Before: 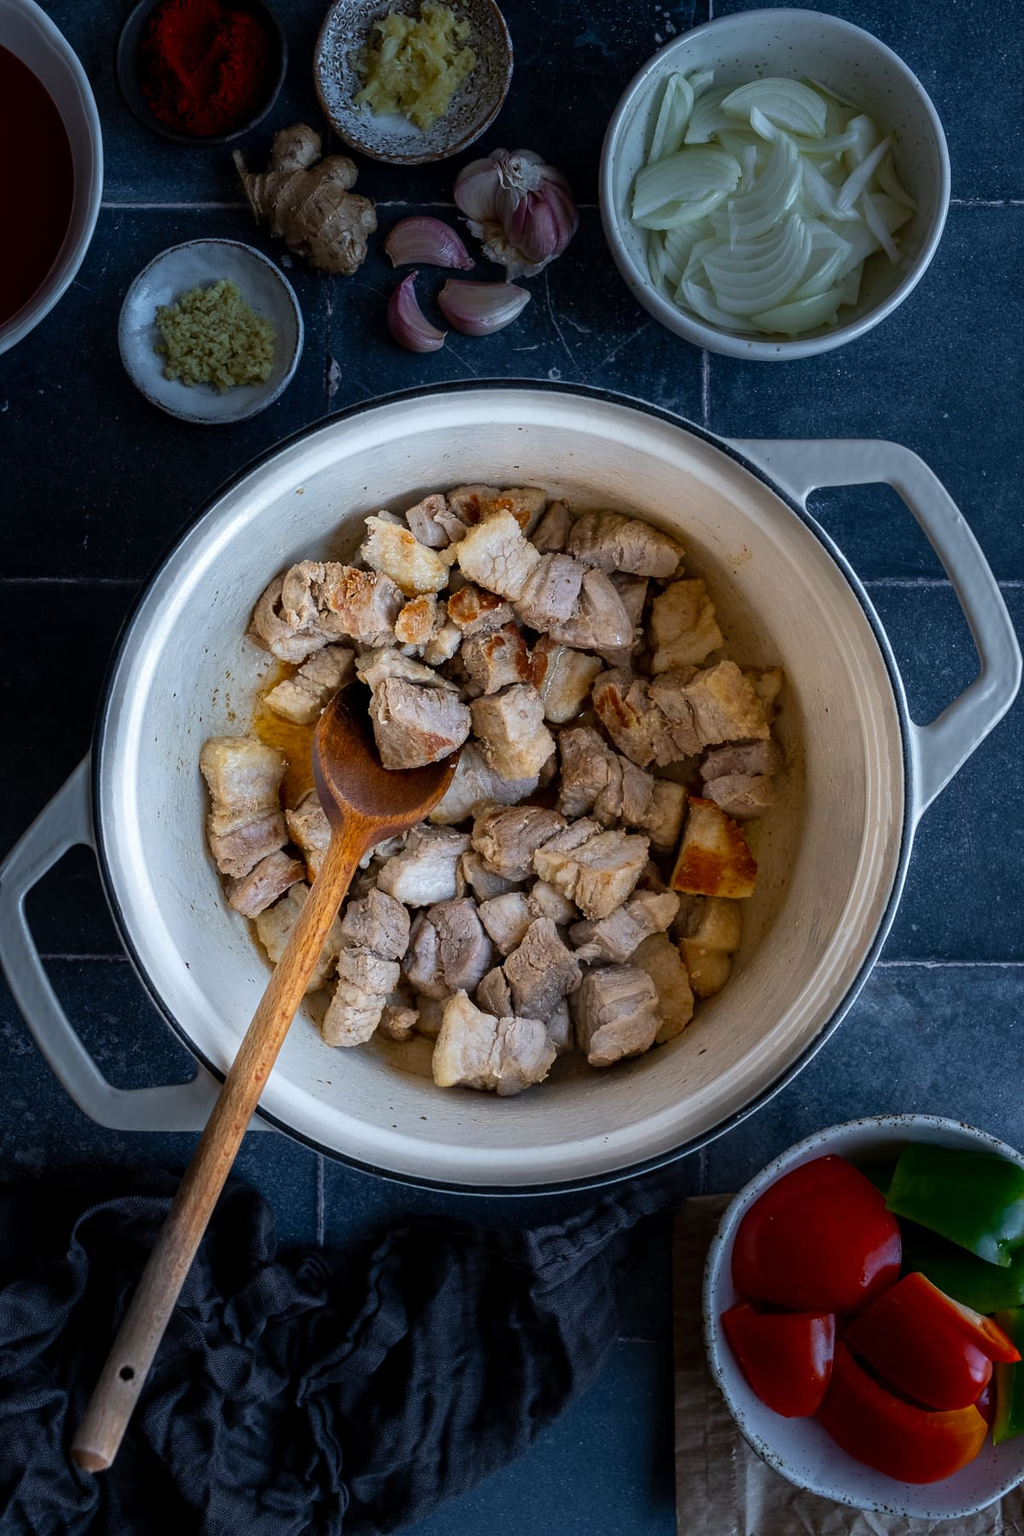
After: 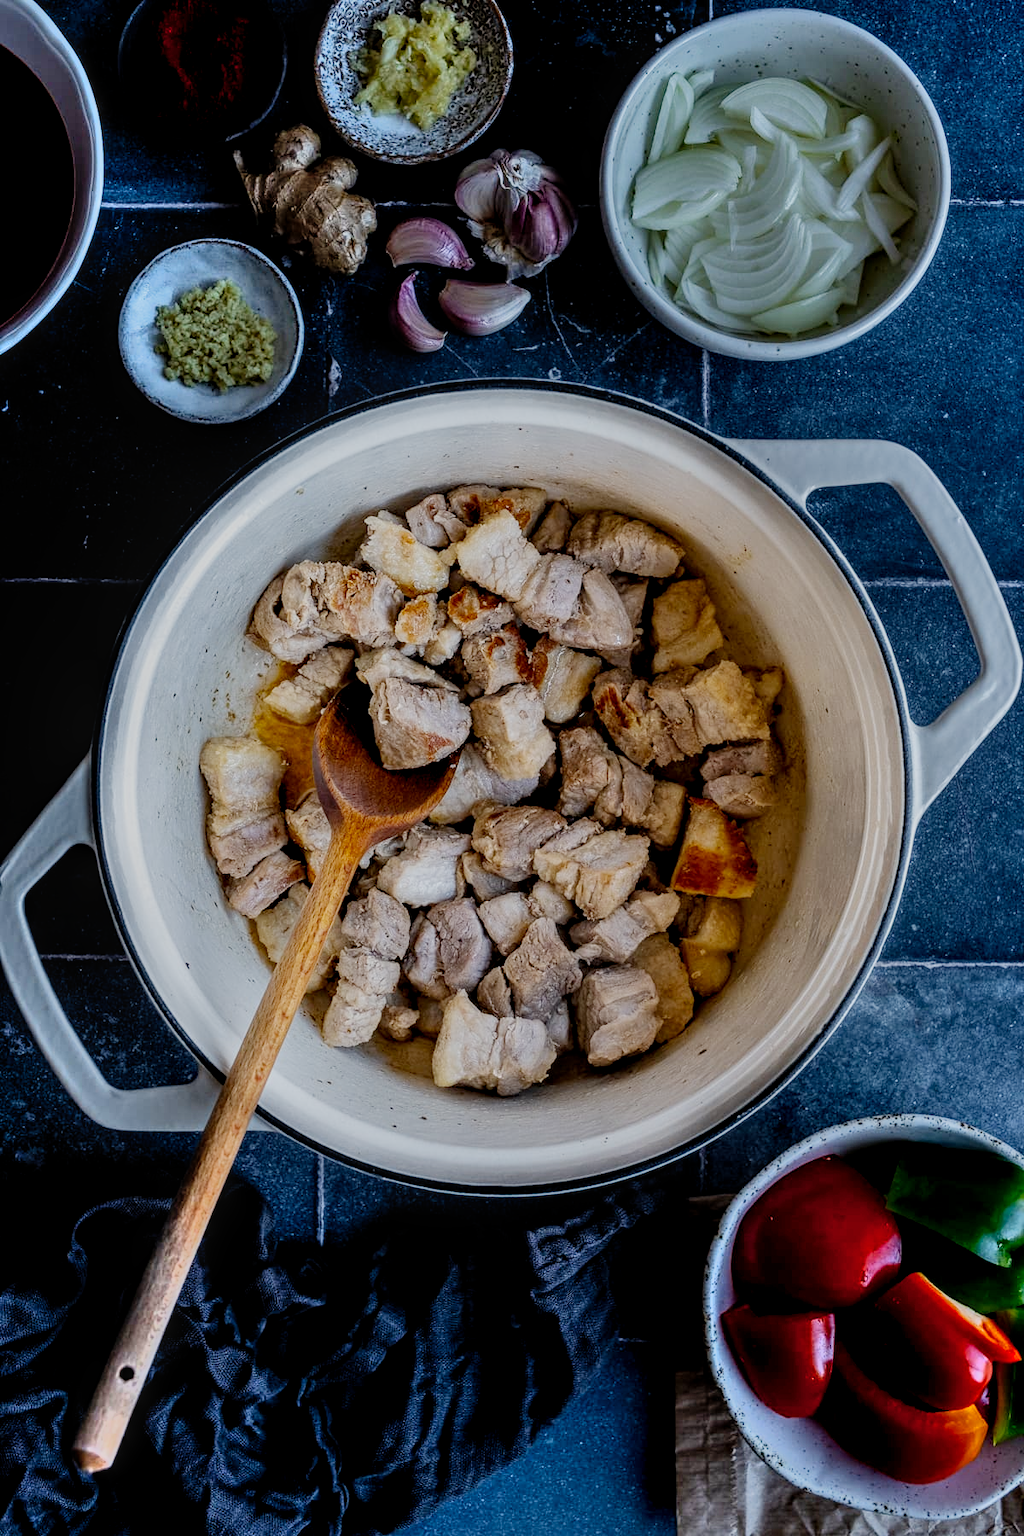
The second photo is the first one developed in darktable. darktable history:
exposure: black level correction 0, exposure 0.9 EV, compensate exposure bias true, compensate highlight preservation false
local contrast: on, module defaults
shadows and highlights: low approximation 0.01, soften with gaussian
filmic rgb: middle gray luminance 30%, black relative exposure -9 EV, white relative exposure 7 EV, threshold 6 EV, target black luminance 0%, hardness 2.94, latitude 2.04%, contrast 0.963, highlights saturation mix 5%, shadows ↔ highlights balance 12.16%, add noise in highlights 0, preserve chrominance no, color science v3 (2019), use custom middle-gray values true, iterations of high-quality reconstruction 0, contrast in highlights soft, enable highlight reconstruction true
